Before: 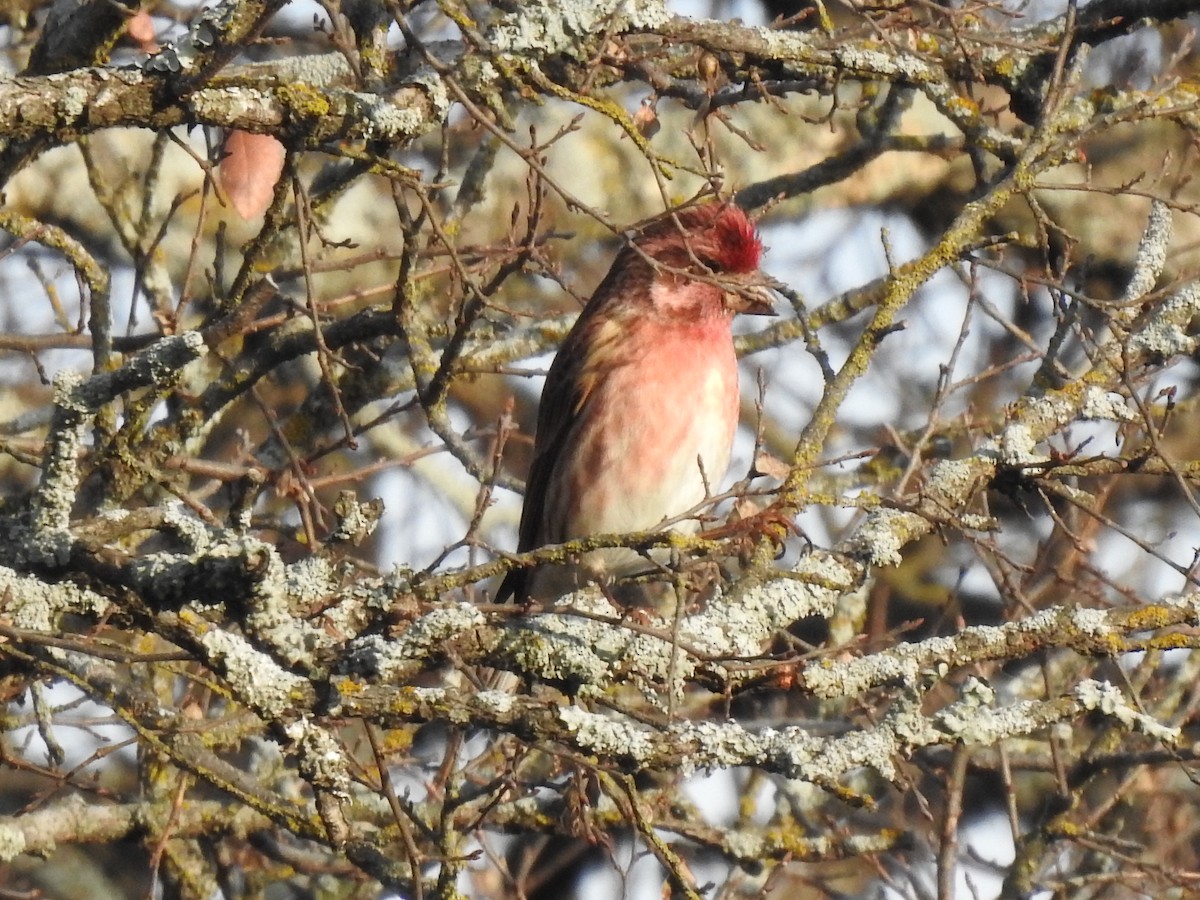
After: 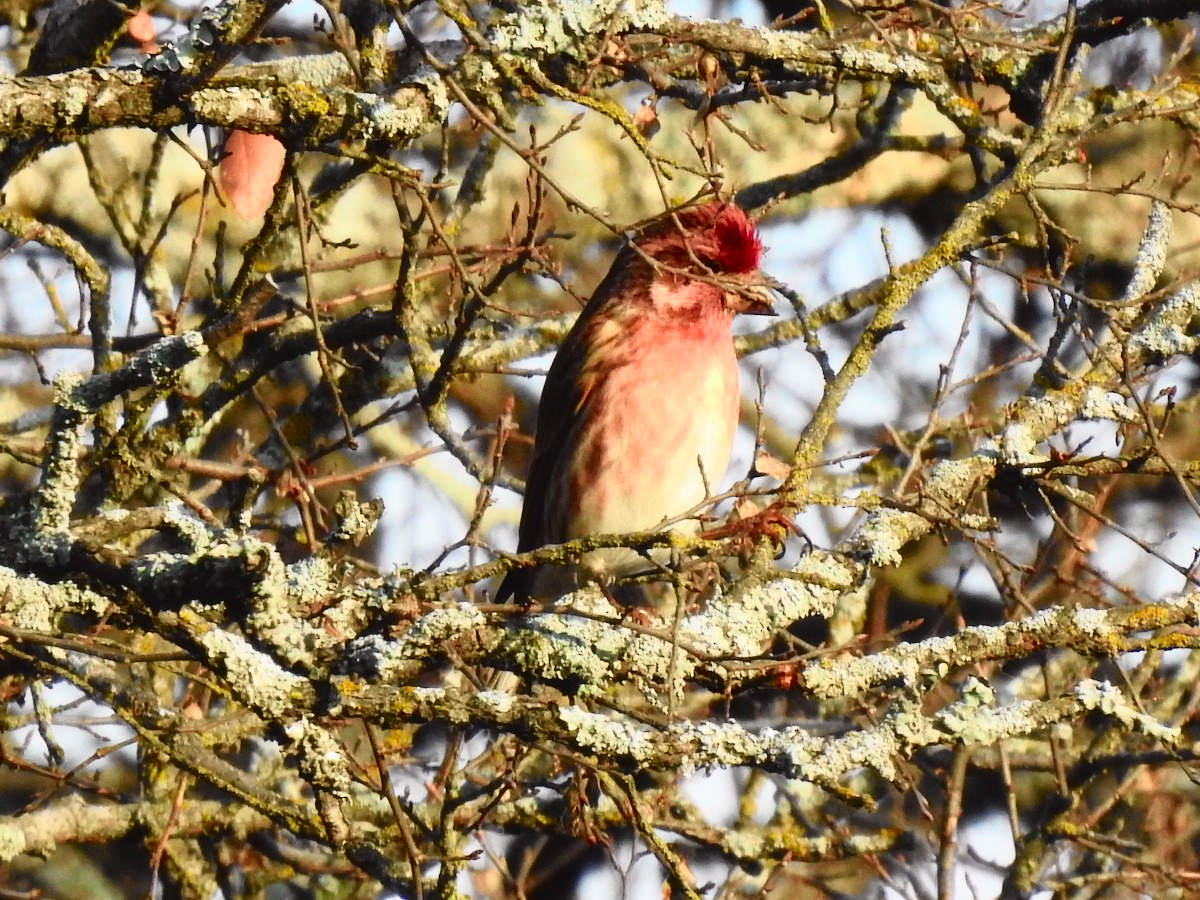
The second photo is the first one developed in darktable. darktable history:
tone curve: curves: ch0 [(0, 0.023) (0.137, 0.069) (0.249, 0.163) (0.487, 0.491) (0.778, 0.858) (0.896, 0.94) (1, 0.988)]; ch1 [(0, 0) (0.396, 0.369) (0.483, 0.459) (0.498, 0.5) (0.515, 0.517) (0.562, 0.6) (0.611, 0.667) (0.692, 0.744) (0.798, 0.863) (1, 1)]; ch2 [(0, 0) (0.426, 0.398) (0.483, 0.481) (0.503, 0.503) (0.526, 0.527) (0.549, 0.59) (0.62, 0.666) (0.705, 0.755) (0.985, 0.966)], color space Lab, independent channels
